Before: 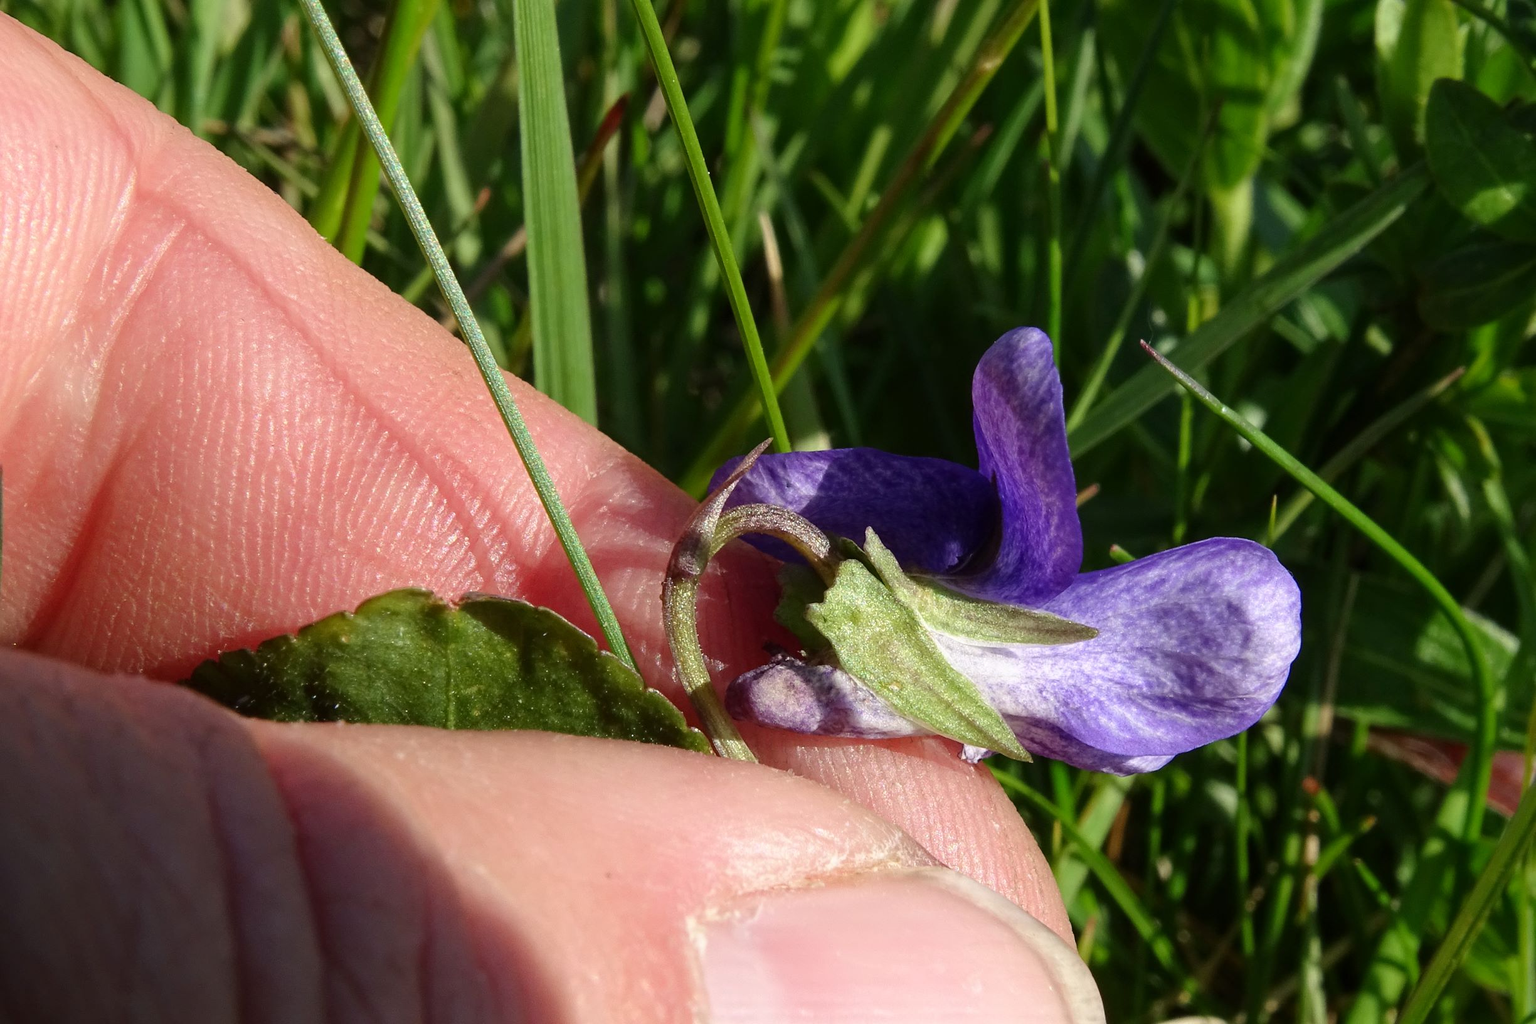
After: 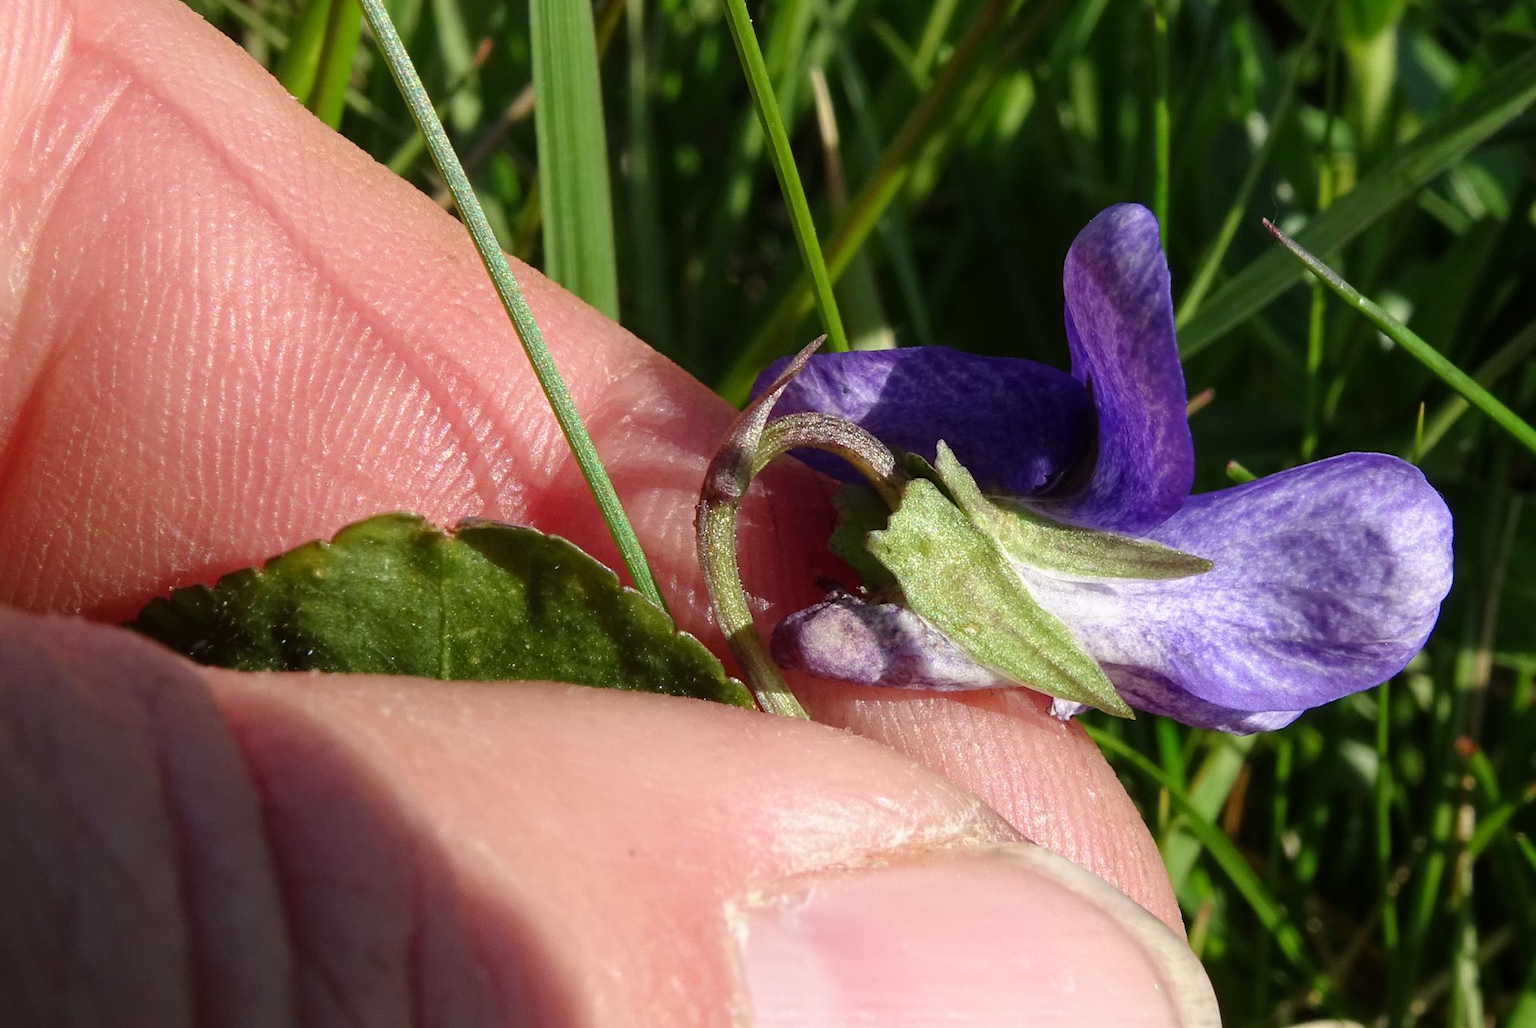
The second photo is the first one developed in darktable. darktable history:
crop and rotate: left 4.93%, top 15.233%, right 10.703%
